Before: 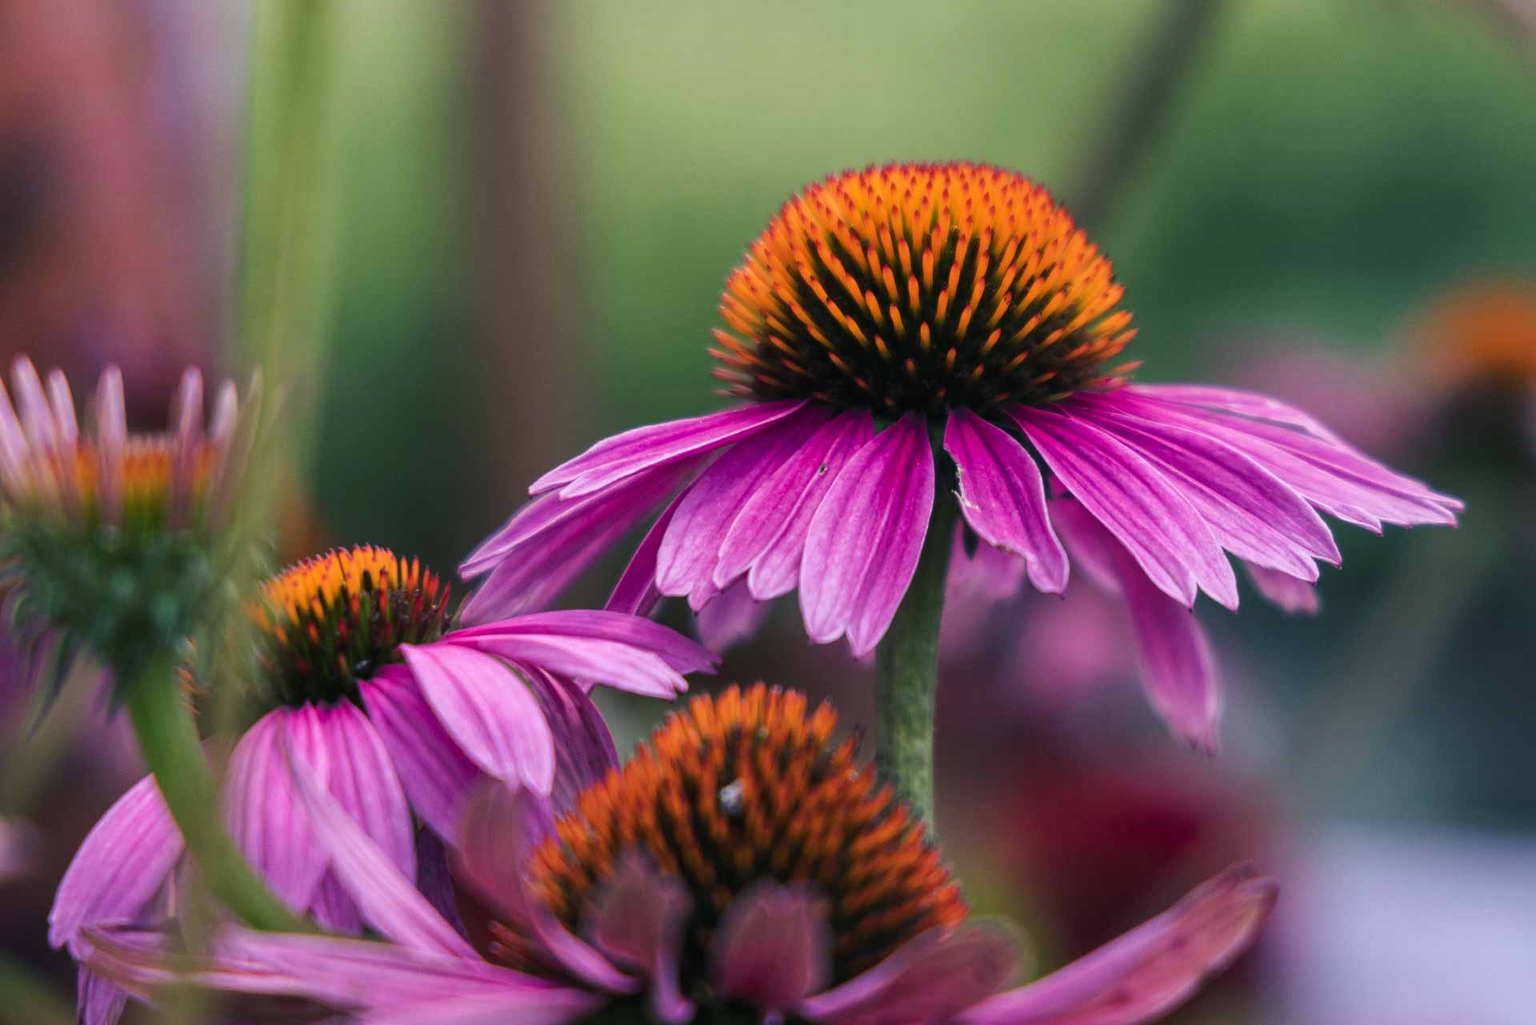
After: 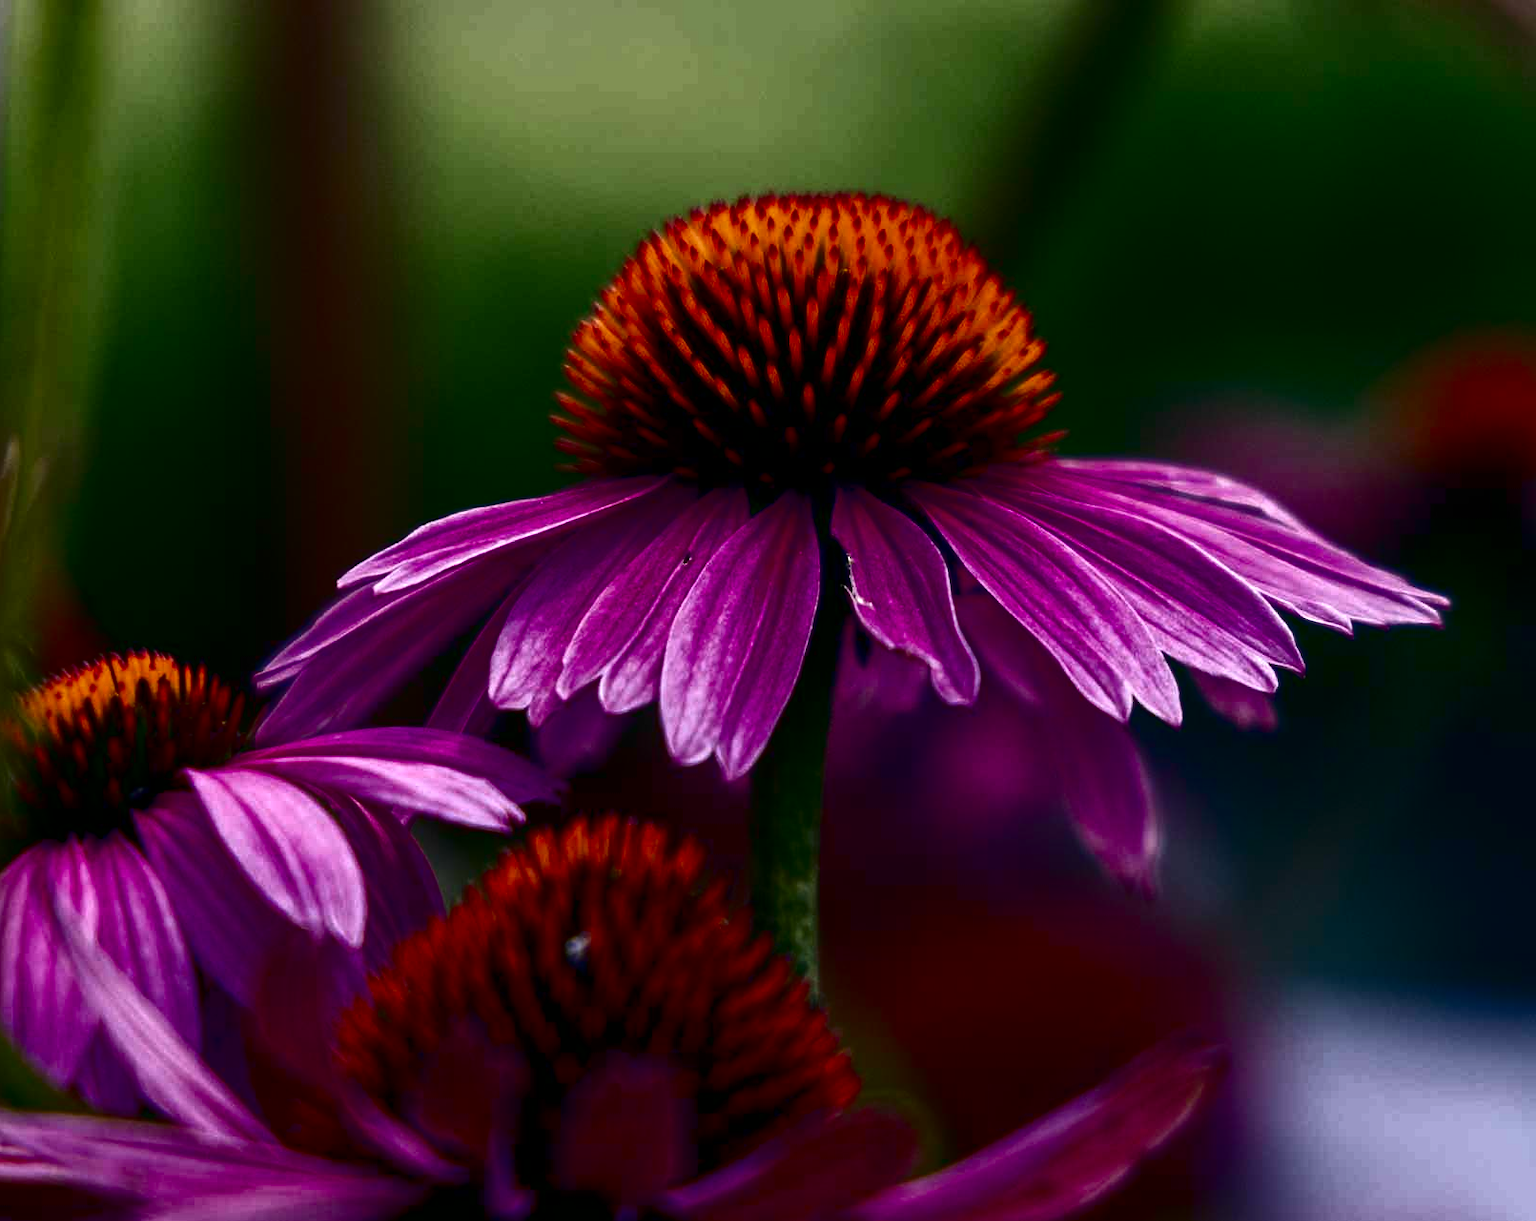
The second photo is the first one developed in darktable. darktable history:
contrast brightness saturation: contrast 0.093, brightness -0.597, saturation 0.166
crop: left 16.05%
color balance rgb: perceptual saturation grading › global saturation 20%, perceptual saturation grading › highlights -49.125%, perceptual saturation grading › shadows 25.362%, perceptual brilliance grading › highlights 14.556%, perceptual brilliance grading › mid-tones -6.631%, perceptual brilliance grading › shadows -27.549%, global vibrance 20%
